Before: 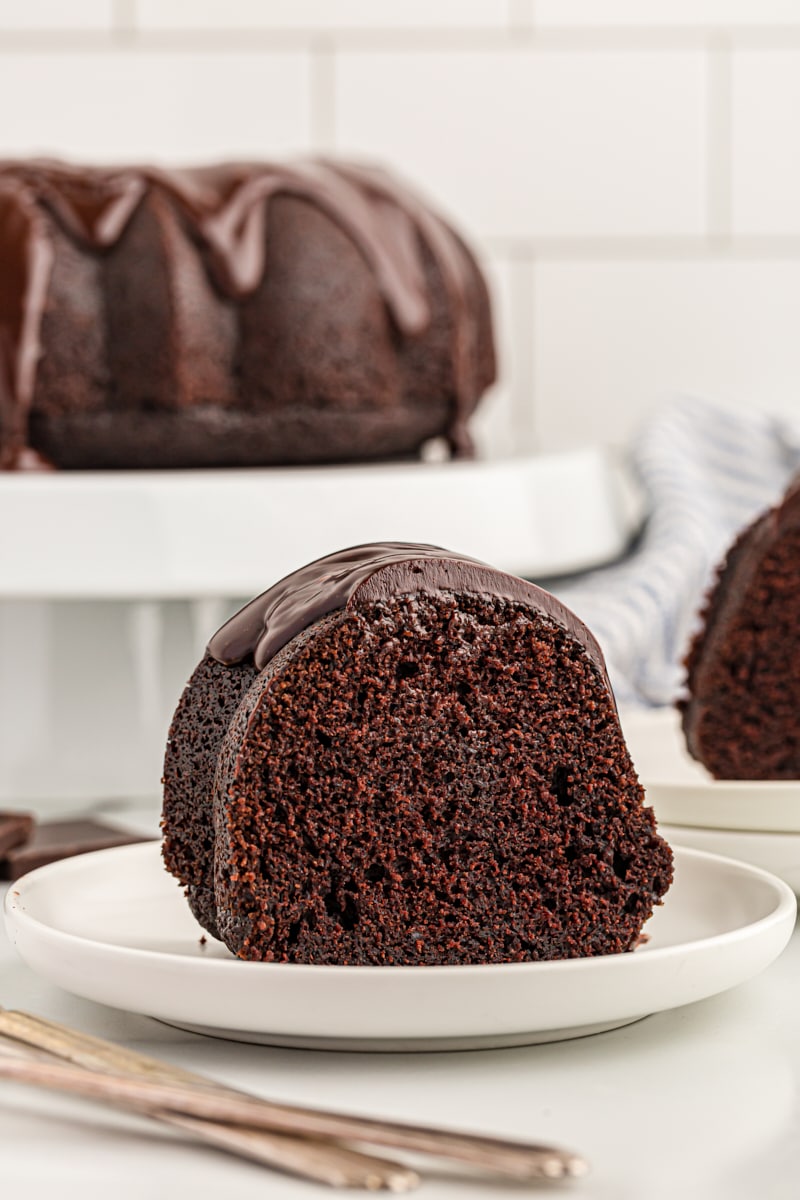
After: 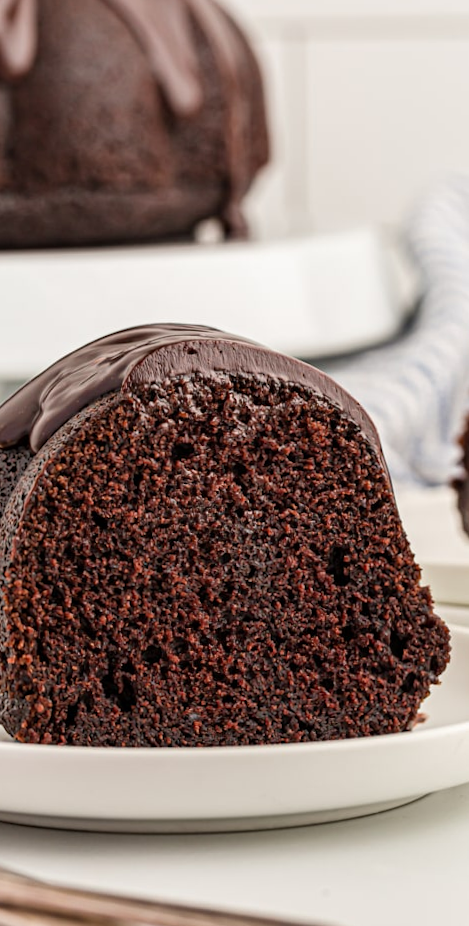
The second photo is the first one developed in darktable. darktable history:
crop and rotate: left 28.256%, top 17.734%, right 12.656%, bottom 3.573%
rotate and perspective: rotation -0.45°, automatic cropping original format, crop left 0.008, crop right 0.992, crop top 0.012, crop bottom 0.988
